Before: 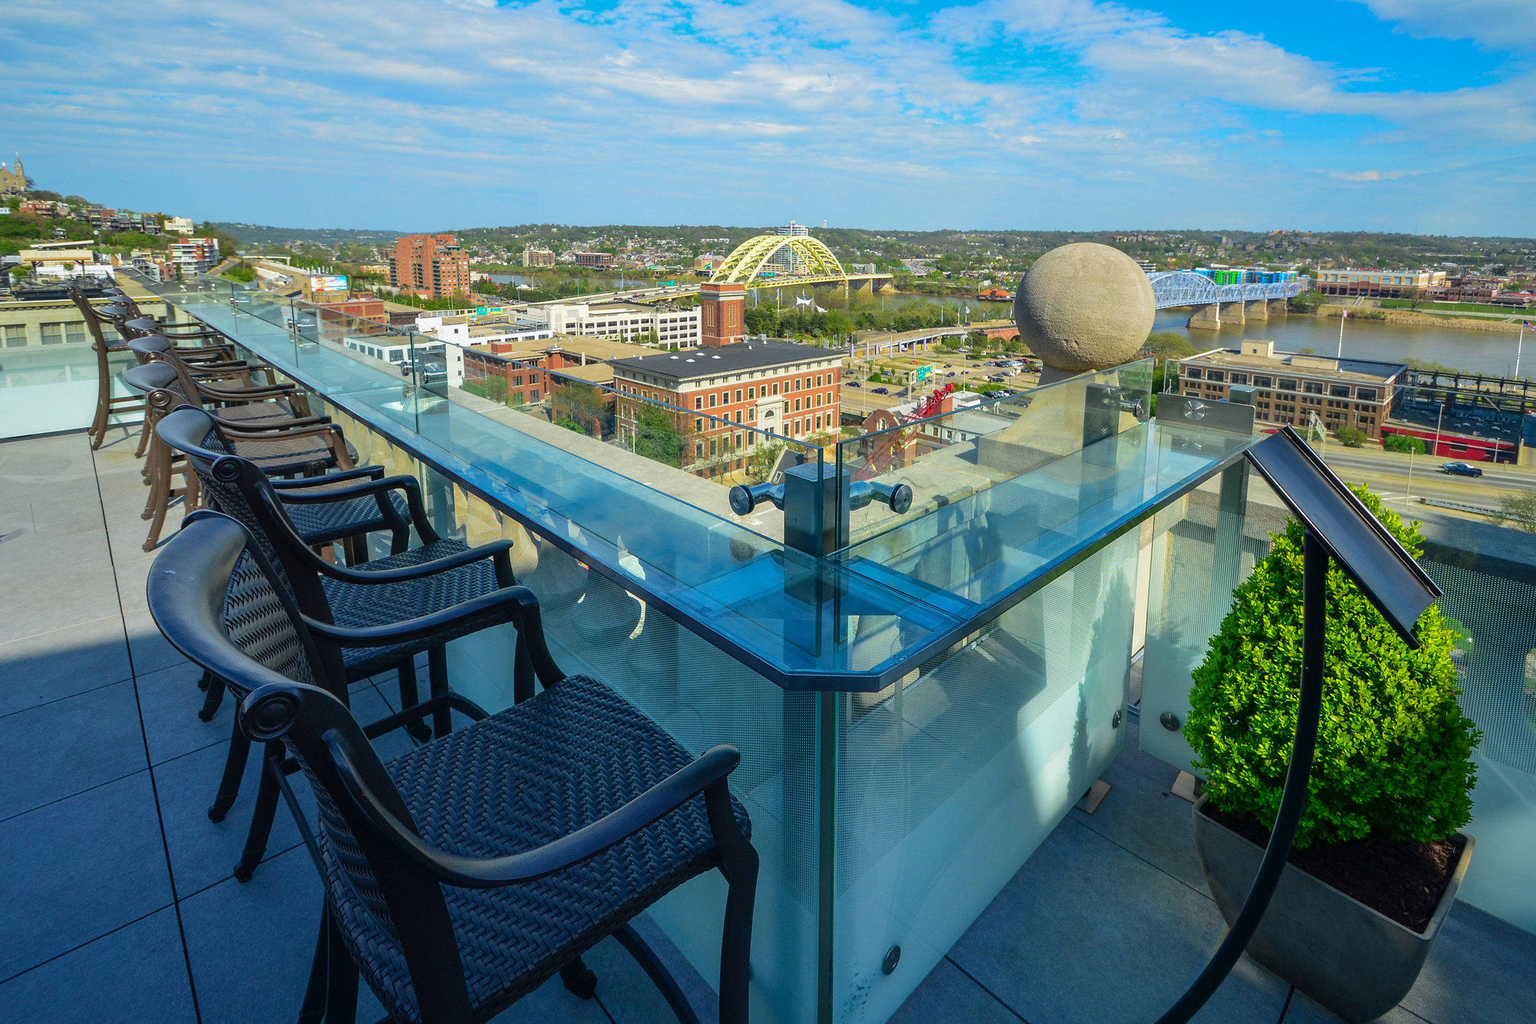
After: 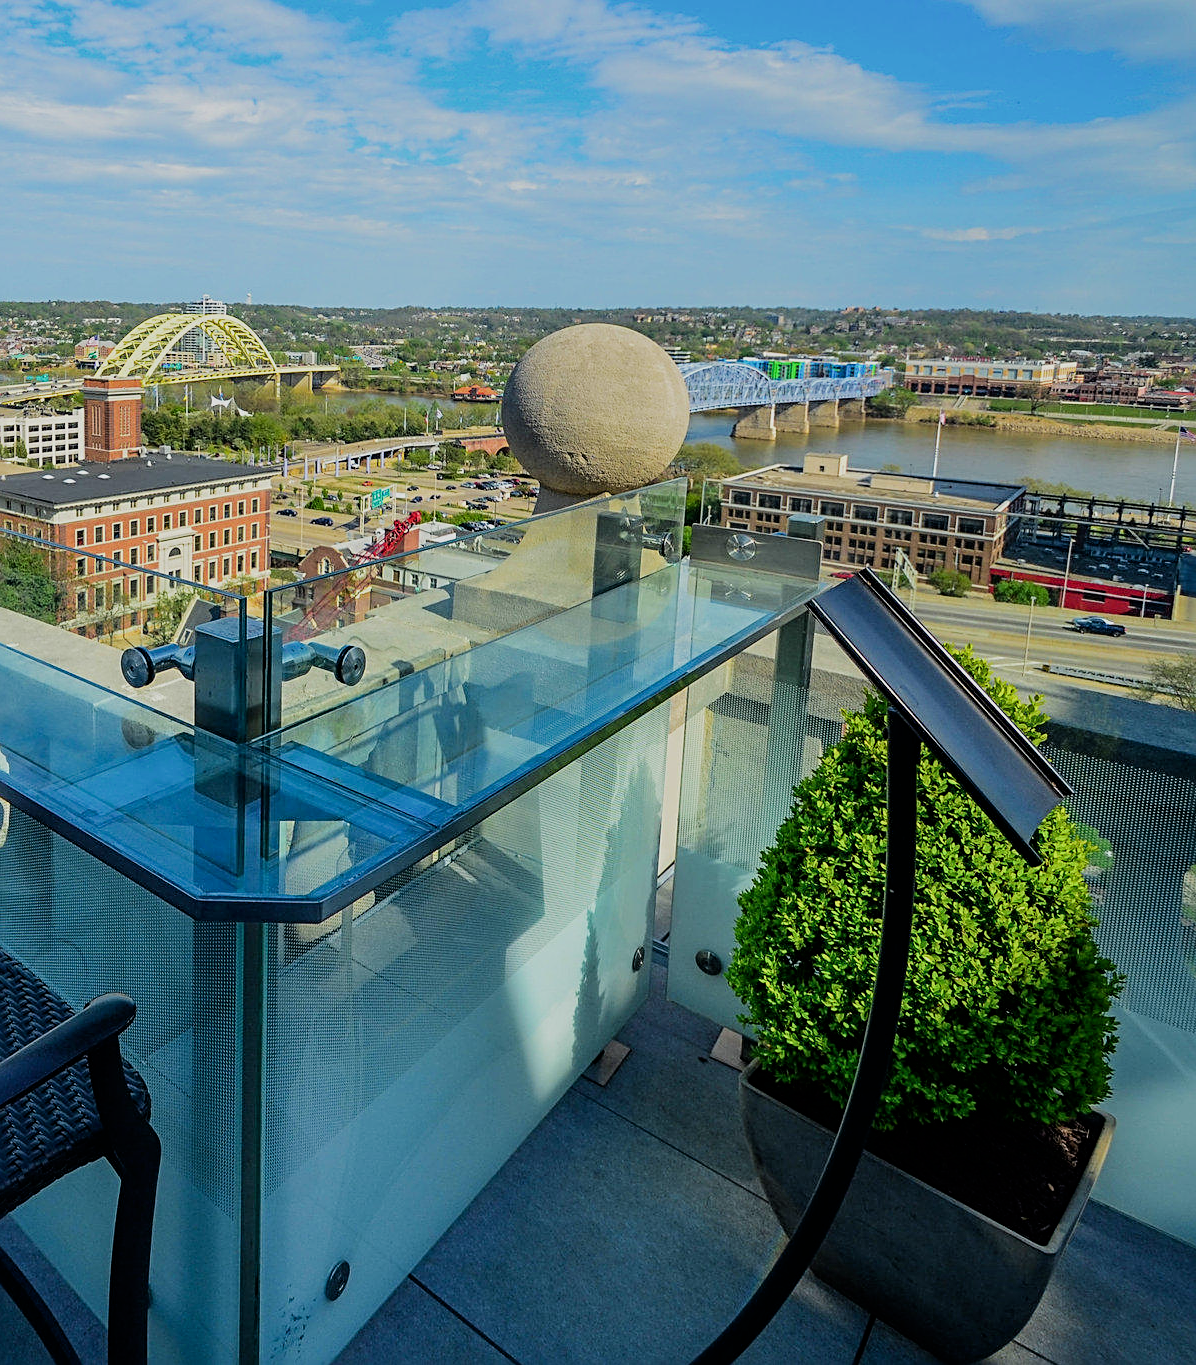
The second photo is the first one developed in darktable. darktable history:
exposure: black level correction 0.002, compensate exposure bias true, compensate highlight preservation false
filmic rgb: black relative exposure -7.65 EV, white relative exposure 4.56 EV, hardness 3.61, contrast 1.061
crop: left 41.58%
sharpen: radius 2.73
